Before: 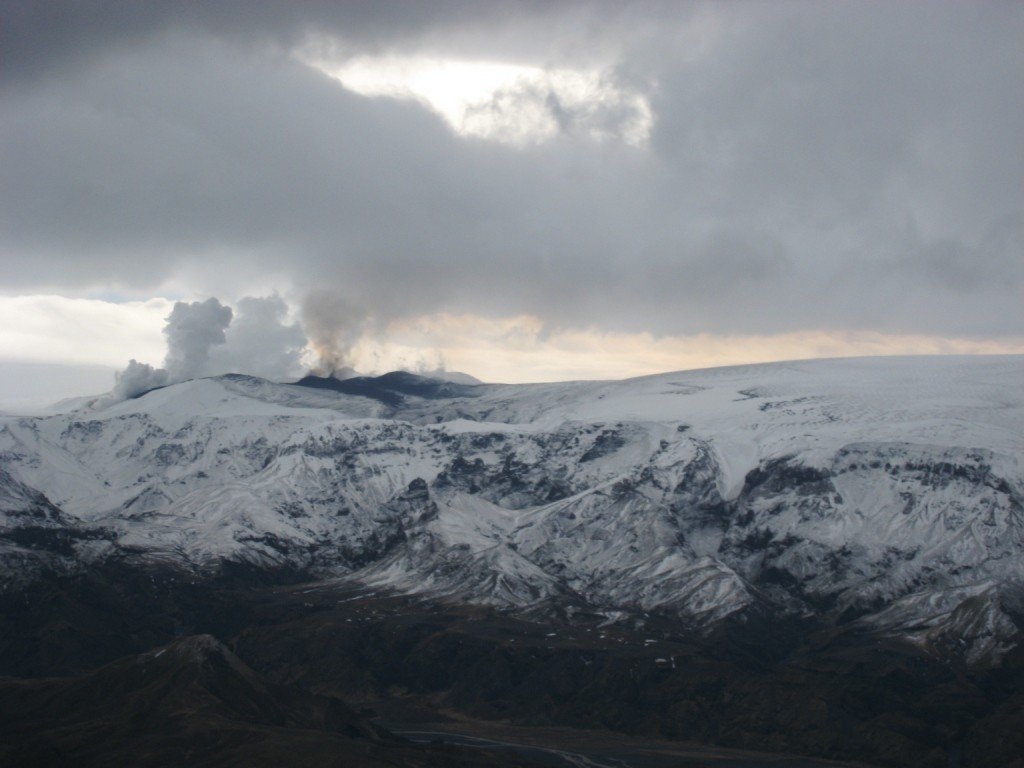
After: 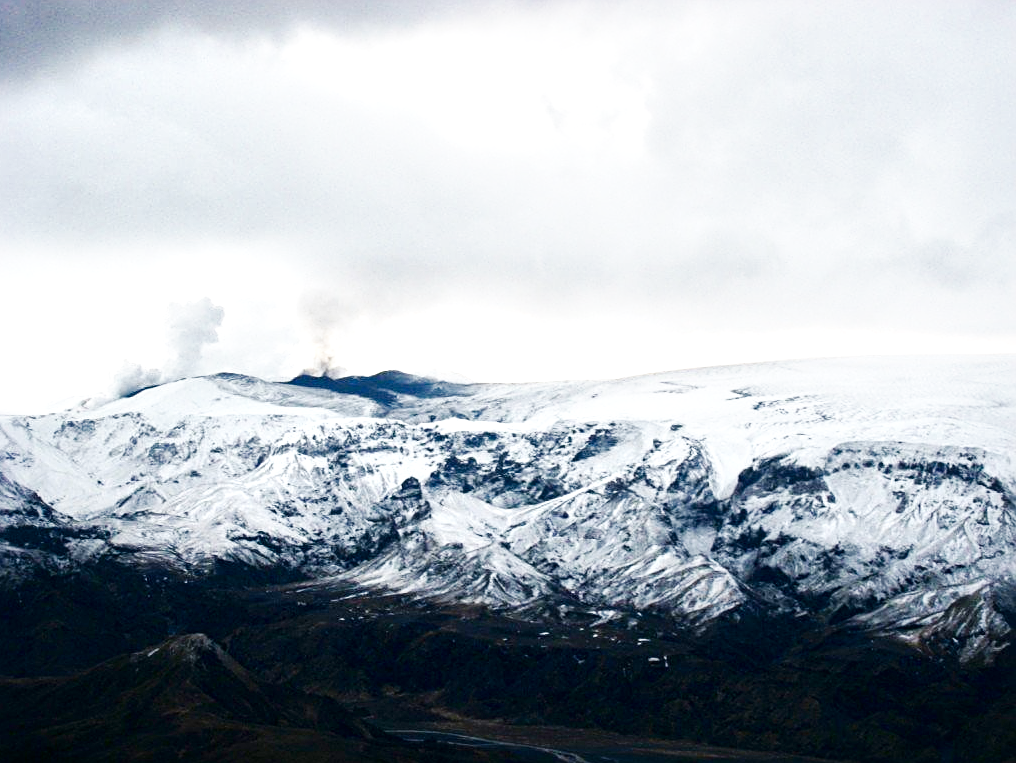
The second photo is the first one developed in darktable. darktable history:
crop and rotate: left 0.764%, top 0.241%, bottom 0.385%
contrast brightness saturation: contrast 0.1, brightness -0.256, saturation 0.14
tone equalizer: on, module defaults
sharpen: on, module defaults
exposure: black level correction 0, exposure 0.696 EV, compensate highlight preservation false
base curve: curves: ch0 [(0, 0) (0.007, 0.004) (0.027, 0.03) (0.046, 0.07) (0.207, 0.54) (0.442, 0.872) (0.673, 0.972) (1, 1)], preserve colors none
local contrast: mode bilateral grid, contrast 20, coarseness 50, detail 171%, midtone range 0.2
